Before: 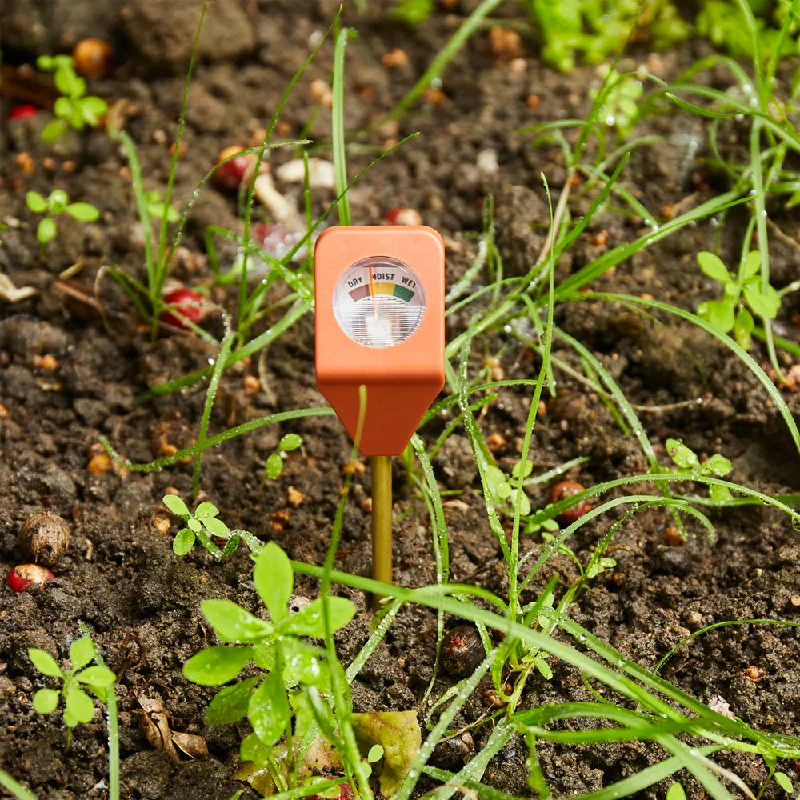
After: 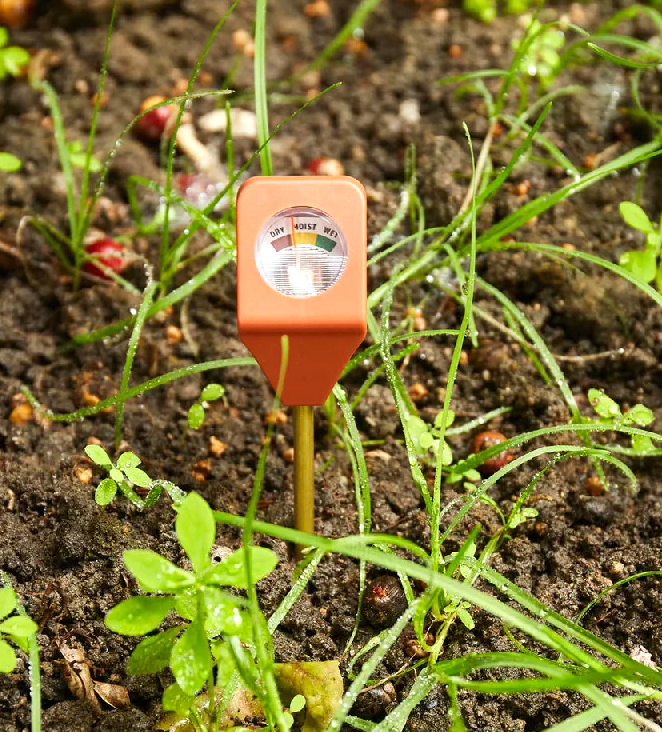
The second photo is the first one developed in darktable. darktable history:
exposure: exposure 0.3 EV, compensate highlight preservation false
crop: left 9.807%, top 6.259%, right 7.334%, bottom 2.177%
